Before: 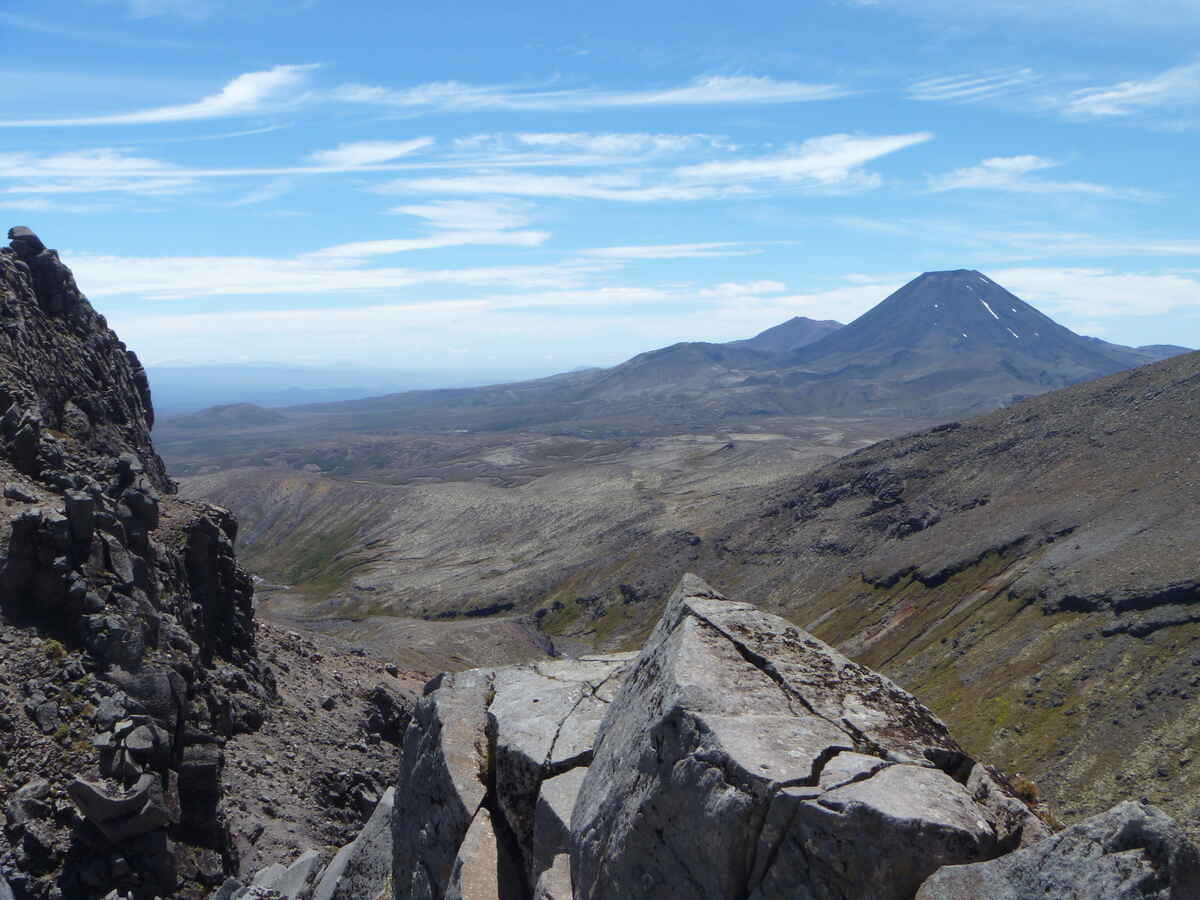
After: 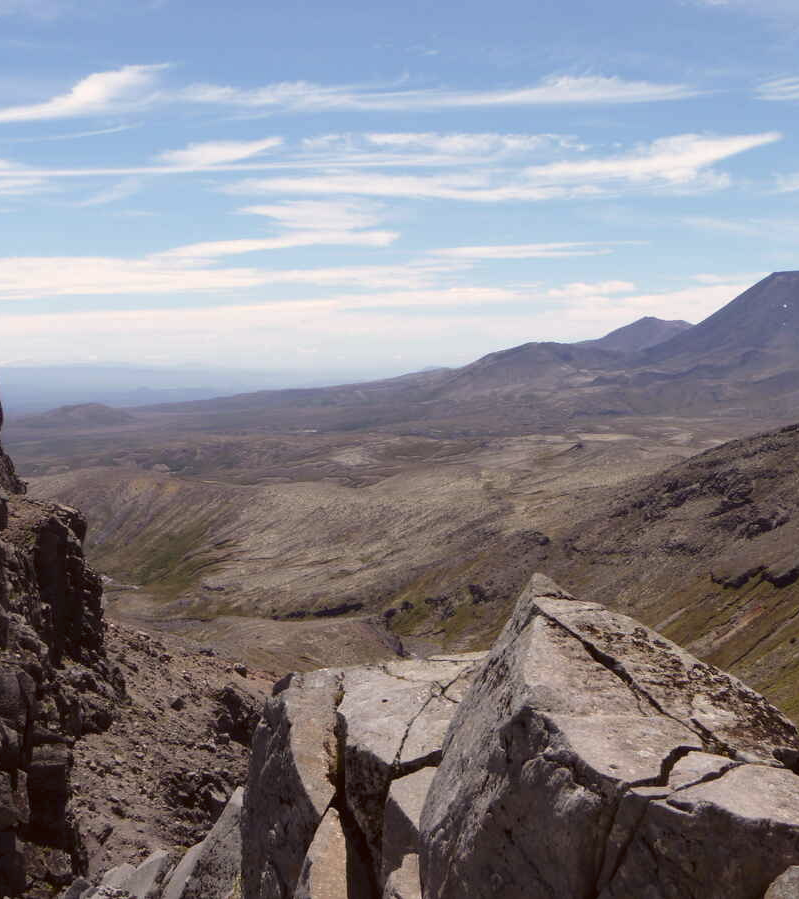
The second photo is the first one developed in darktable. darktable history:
crop and rotate: left 12.648%, right 20.685%
color correction: highlights a* 6.27, highlights b* 8.19, shadows a* 5.94, shadows b* 7.23, saturation 0.9
